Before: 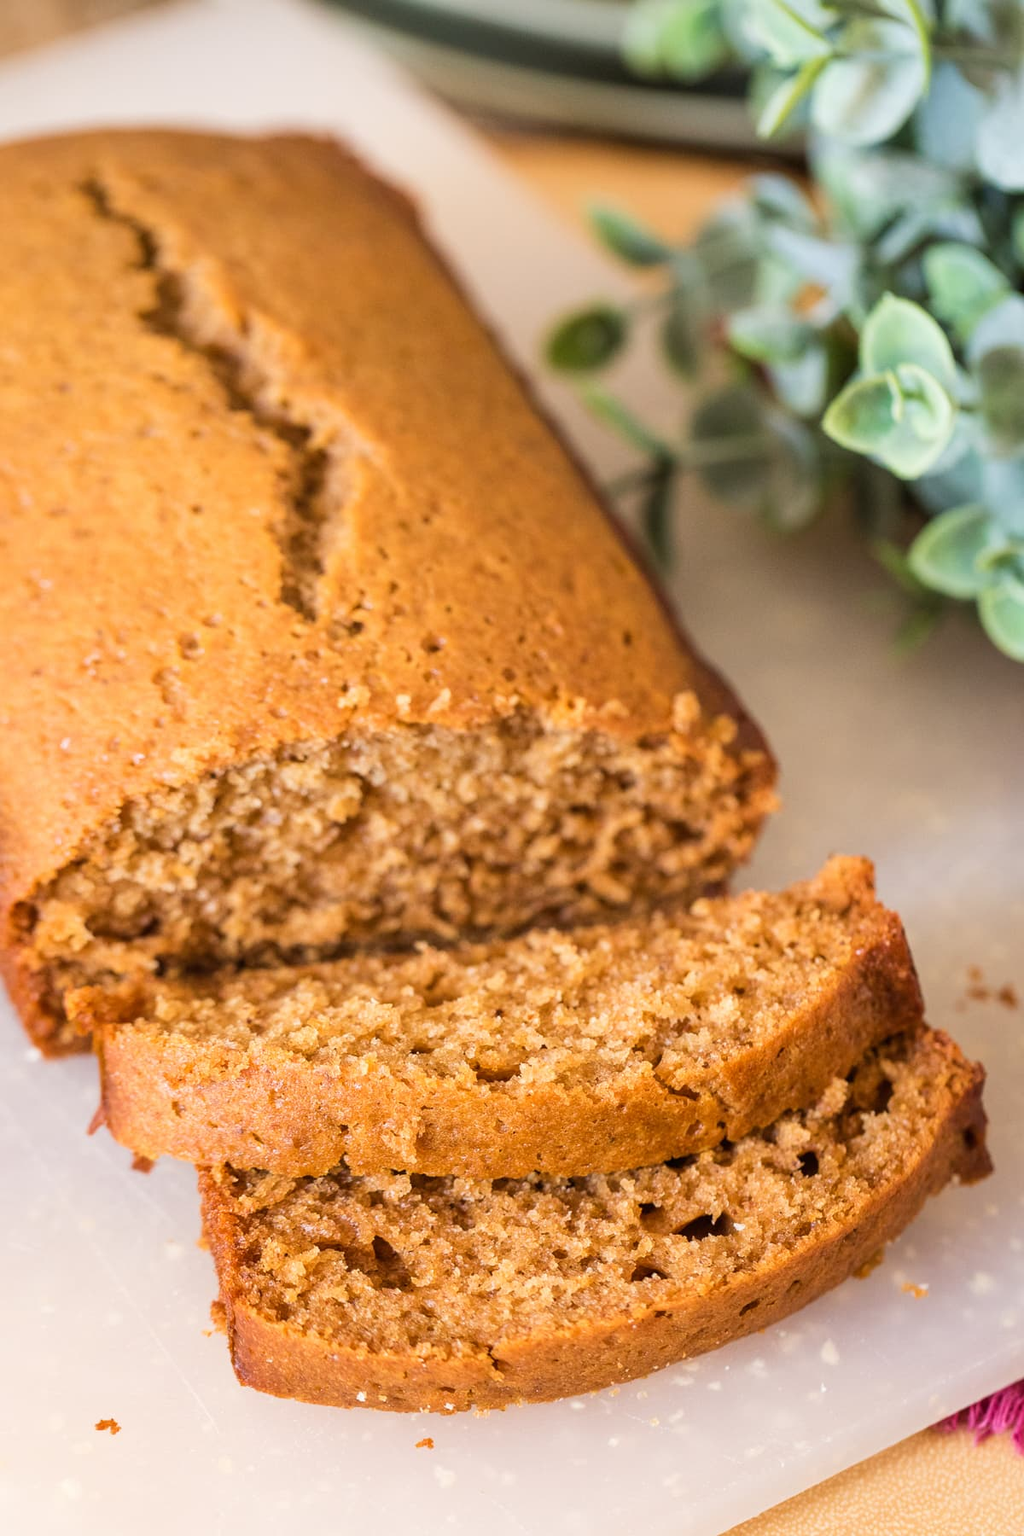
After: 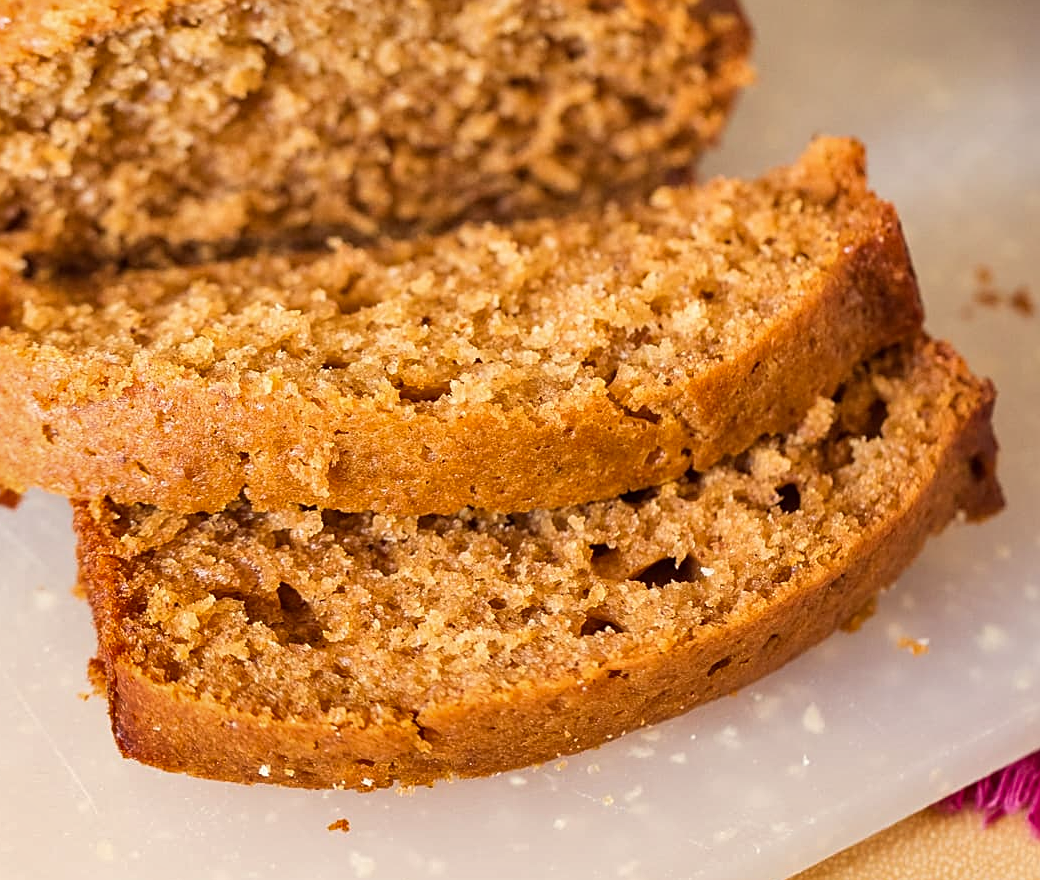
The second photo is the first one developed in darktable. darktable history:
sharpen: on, module defaults
color correction: highlights a* -0.95, highlights b* 4.5, shadows a* 3.55
shadows and highlights: shadows color adjustment 97.66%, soften with gaussian
crop and rotate: left 13.306%, top 48.129%, bottom 2.928%
